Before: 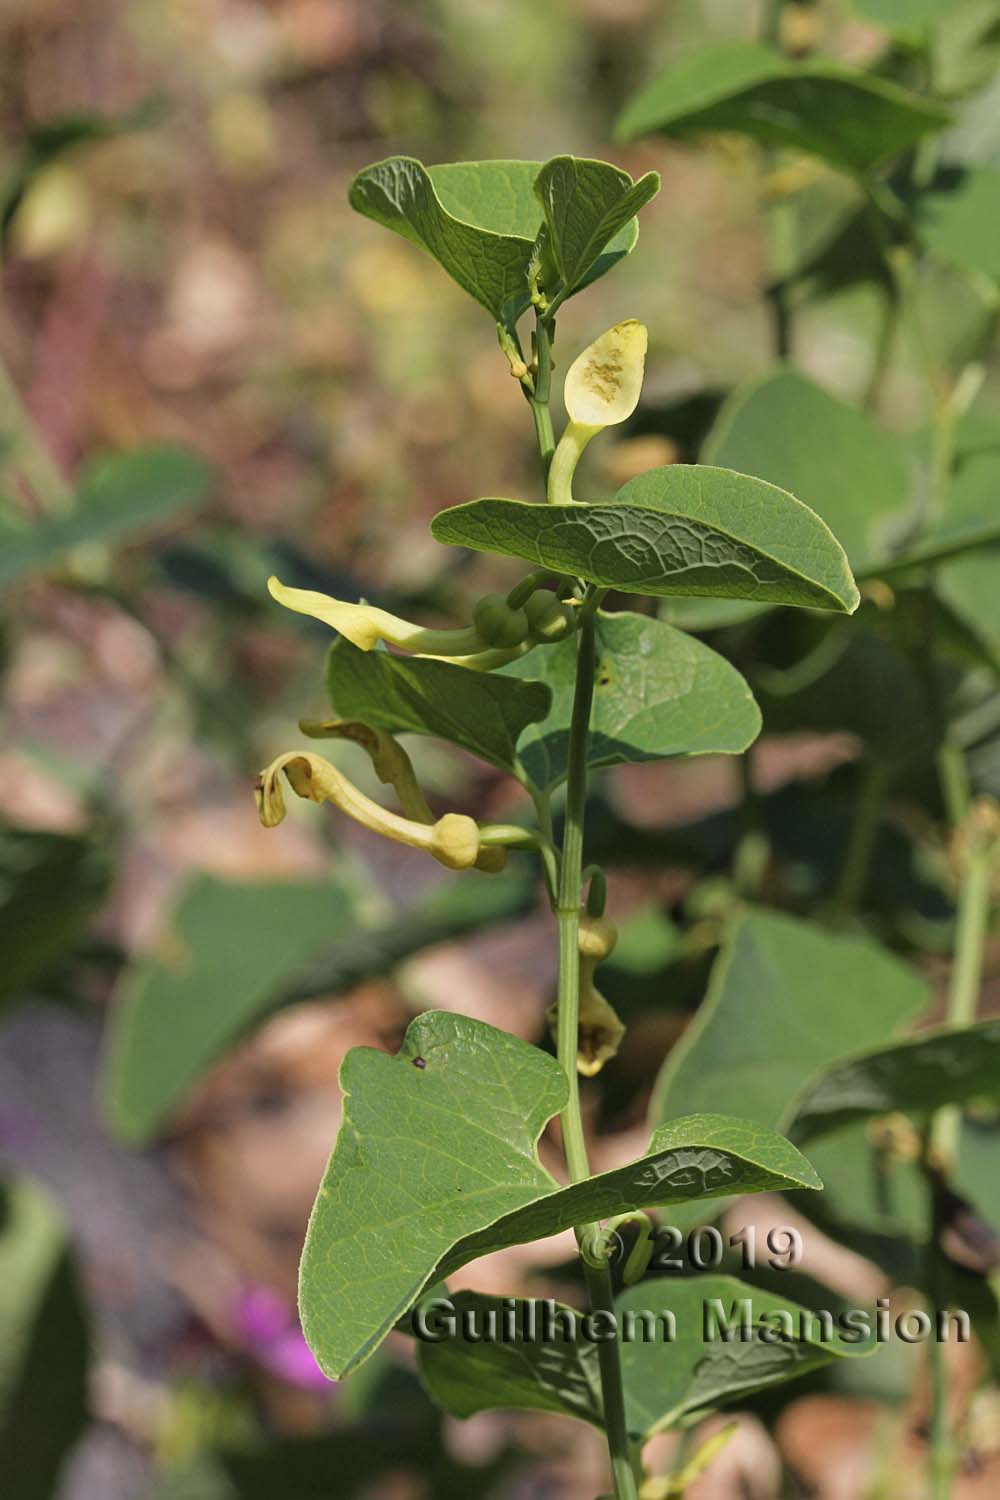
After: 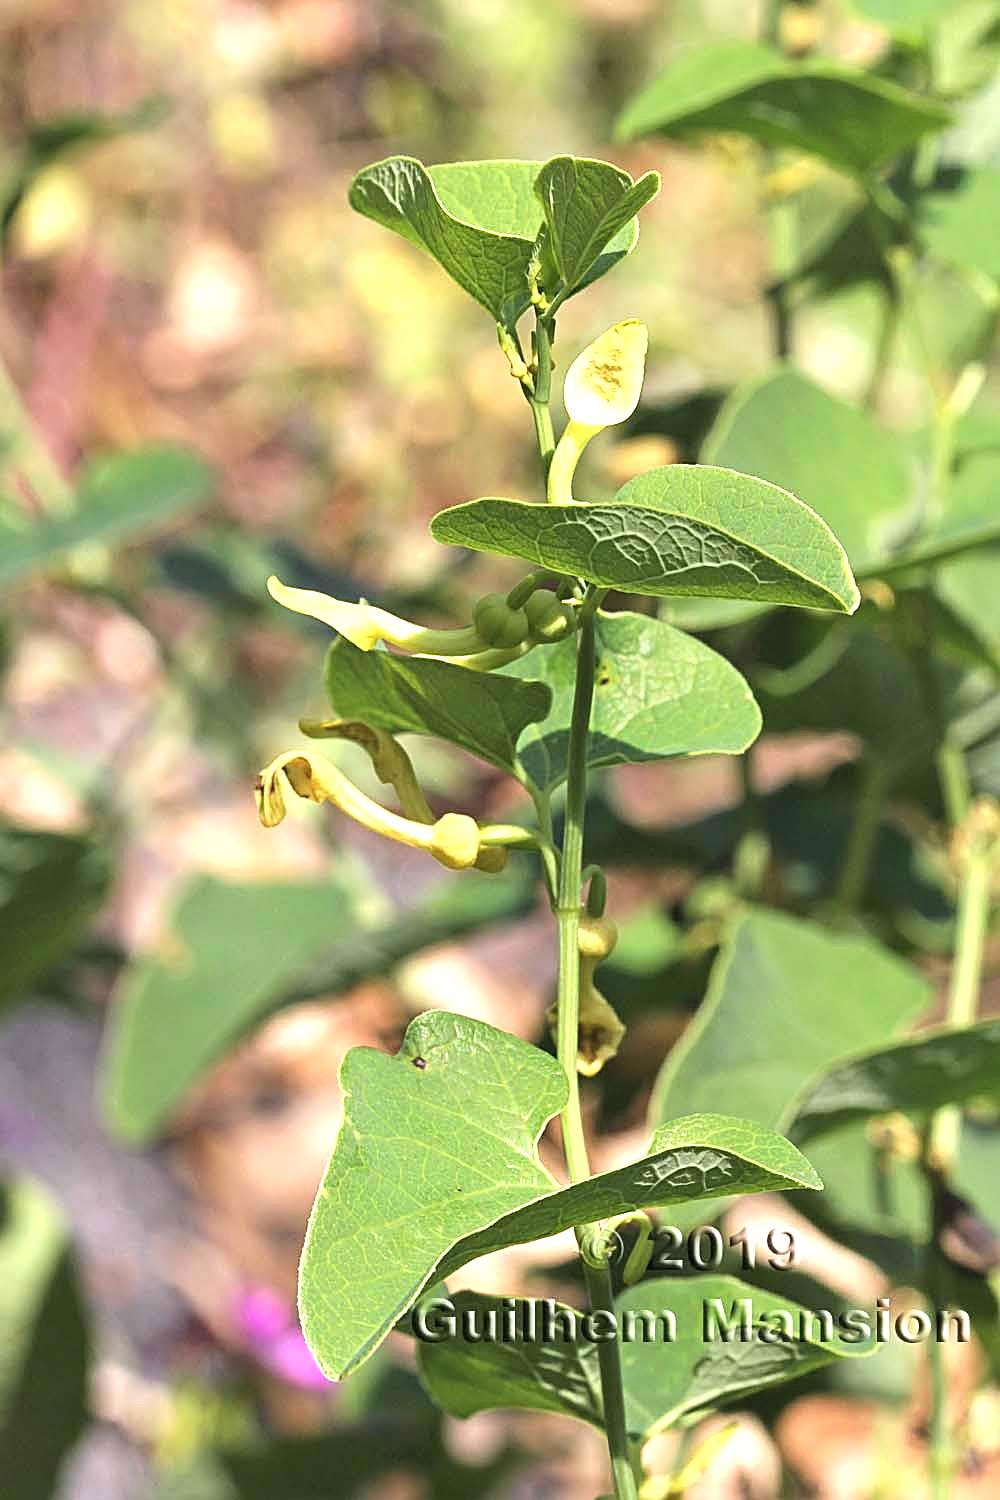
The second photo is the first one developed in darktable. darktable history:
tone equalizer: mask exposure compensation -0.485 EV
sharpen: on, module defaults
exposure: black level correction 0, exposure 1.191 EV, compensate highlight preservation false
levels: levels [0, 0.492, 0.984]
